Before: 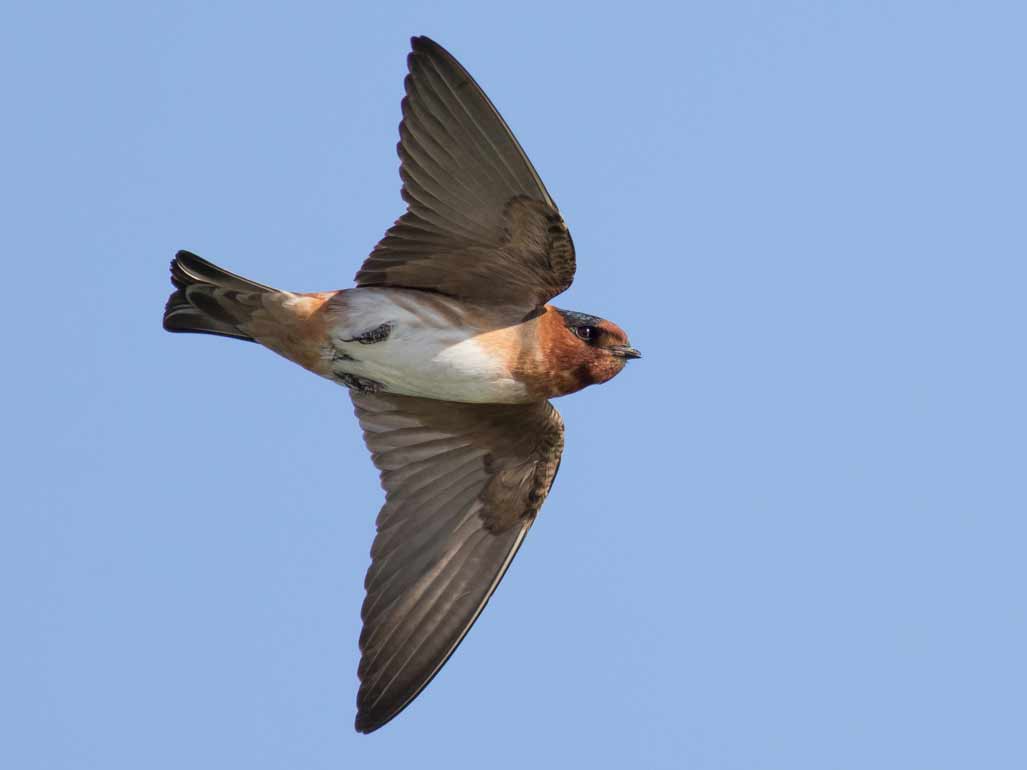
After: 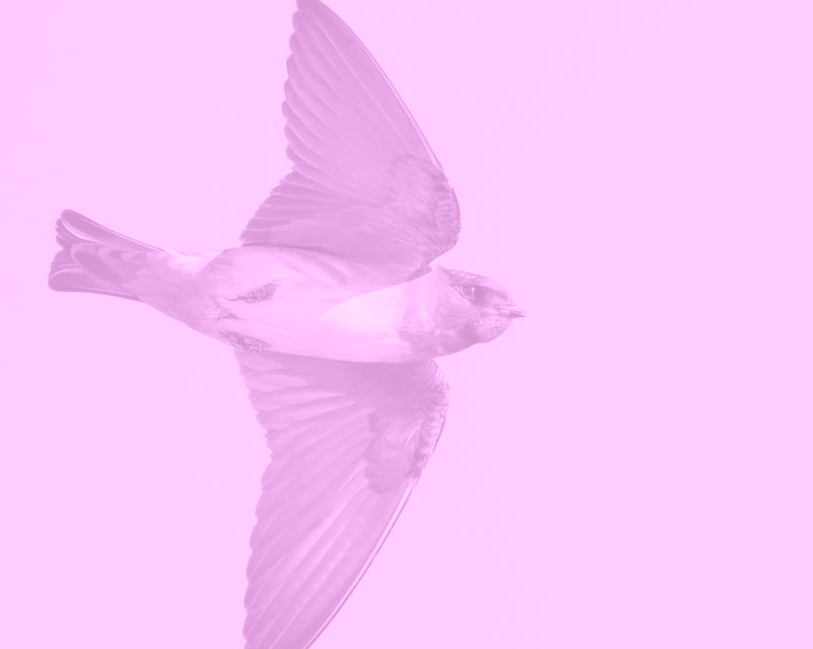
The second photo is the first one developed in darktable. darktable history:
white balance: red 0.988, blue 1.017
colorize: hue 331.2°, saturation 75%, source mix 30.28%, lightness 70.52%, version 1
color zones: curves: ch0 [(0, 0.5) (0.143, 0.5) (0.286, 0.5) (0.429, 0.5) (0.571, 0.5) (0.714, 0.476) (0.857, 0.5) (1, 0.5)]; ch2 [(0, 0.5) (0.143, 0.5) (0.286, 0.5) (0.429, 0.5) (0.571, 0.5) (0.714, 0.487) (0.857, 0.5) (1, 0.5)]
crop: left 11.225%, top 5.381%, right 9.565%, bottom 10.314%
